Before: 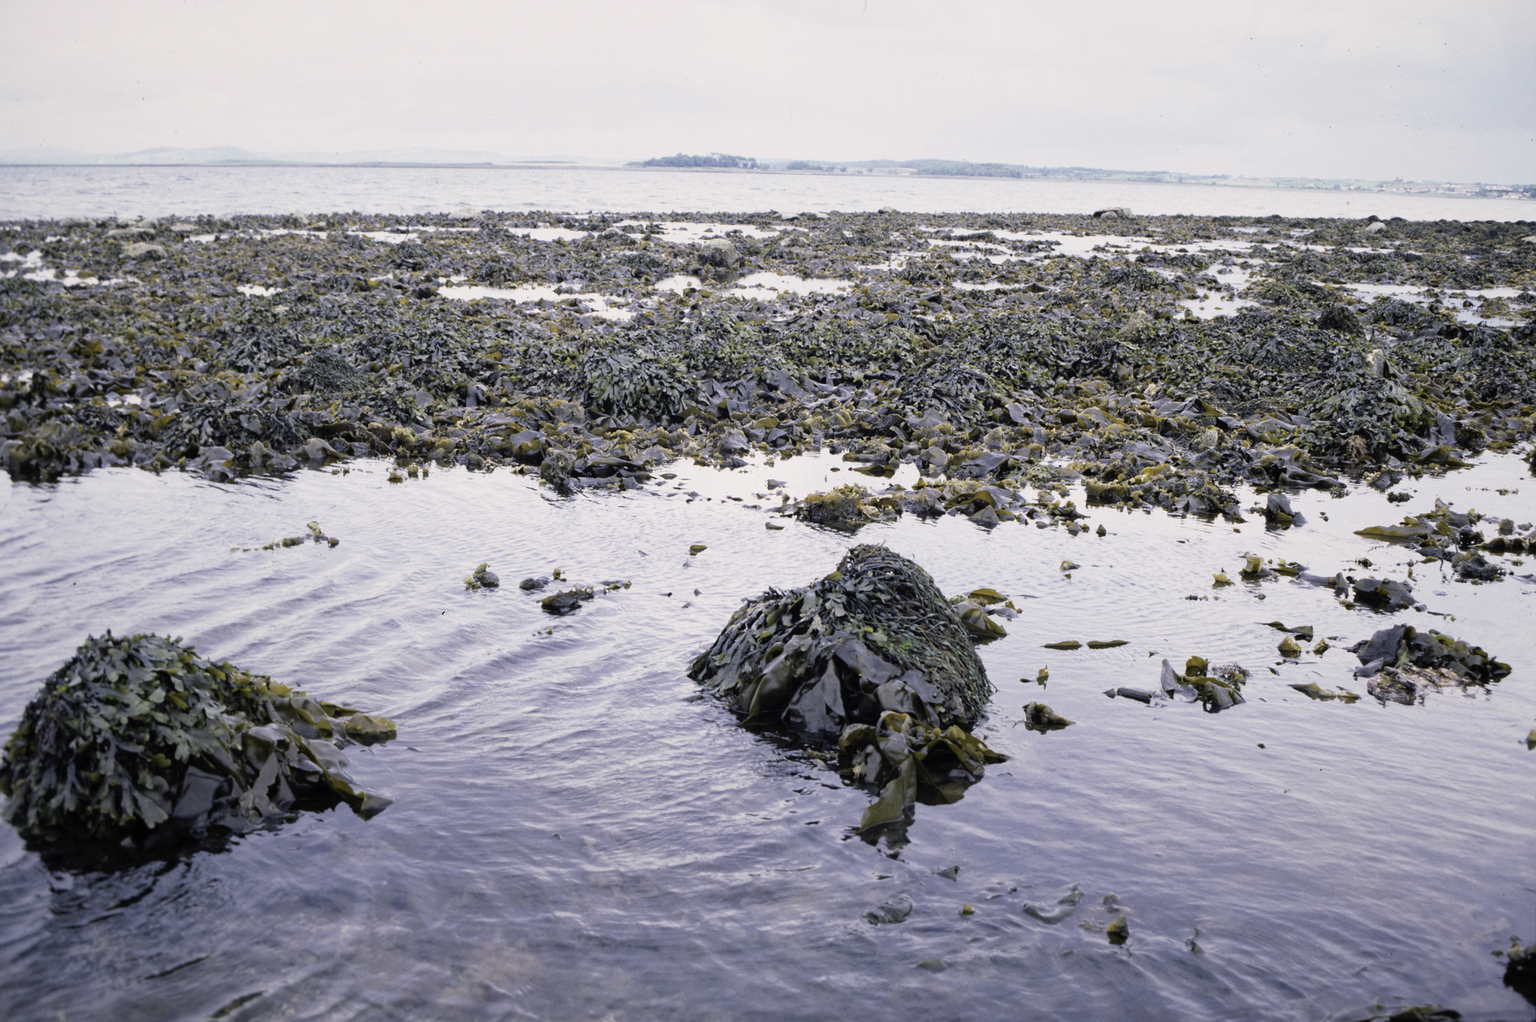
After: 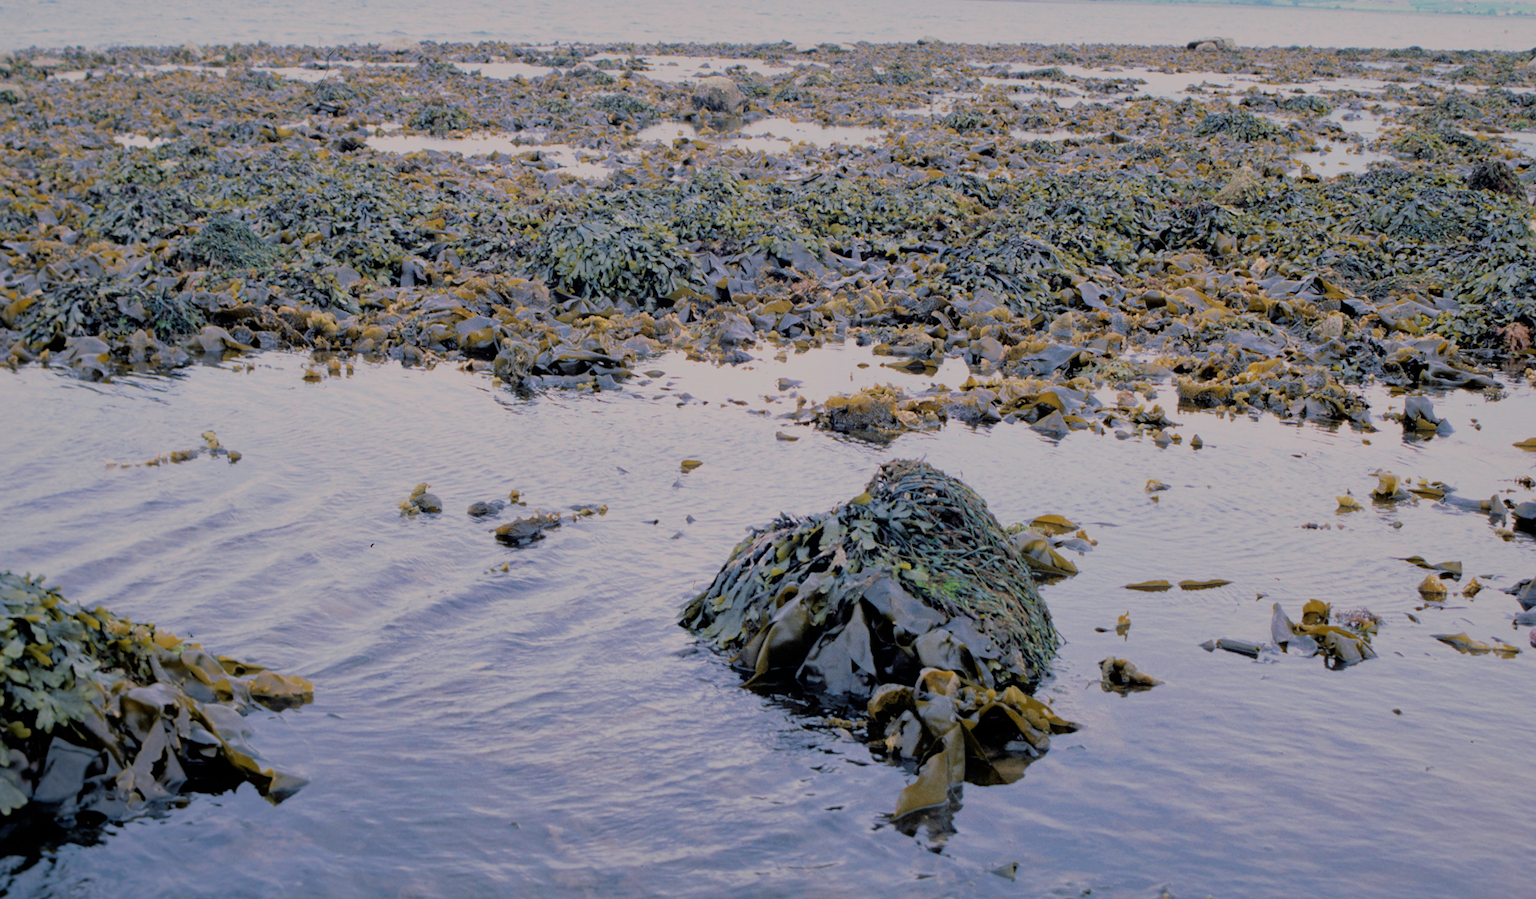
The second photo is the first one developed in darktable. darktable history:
shadows and highlights: shadows -20.01, white point adjustment -2.12, highlights -34.88
tone equalizer: -8 EV 0.24 EV, -7 EV 0.391 EV, -6 EV 0.401 EV, -5 EV 0.231 EV, -3 EV -0.275 EV, -2 EV -0.422 EV, -1 EV -0.413 EV, +0 EV -0.24 EV, edges refinement/feathering 500, mask exposure compensation -1.57 EV, preserve details no
filmic rgb: black relative exposure -7.72 EV, white relative exposure 4.43 EV, hardness 3.75, latitude 37.14%, contrast 0.966, highlights saturation mix 9.91%, shadows ↔ highlights balance 4.77%, color science v6 (2022)
crop: left 9.537%, top 17.42%, right 10.63%, bottom 12.328%
velvia: strength 27.26%
